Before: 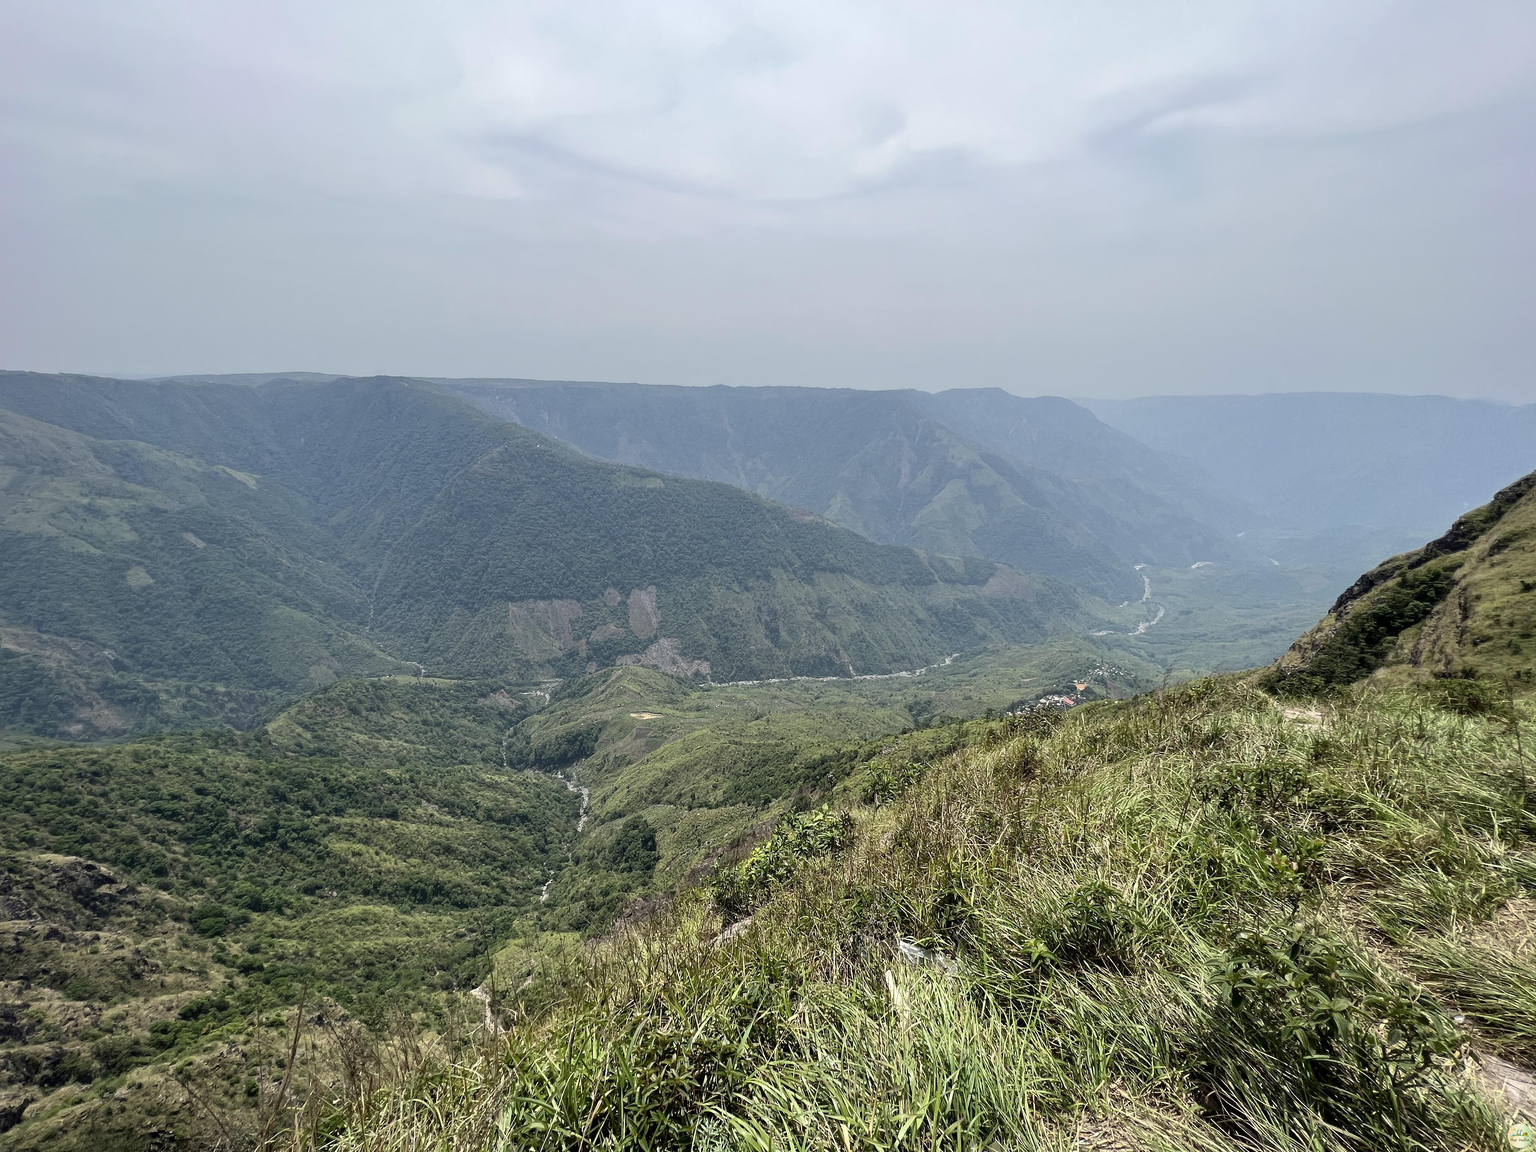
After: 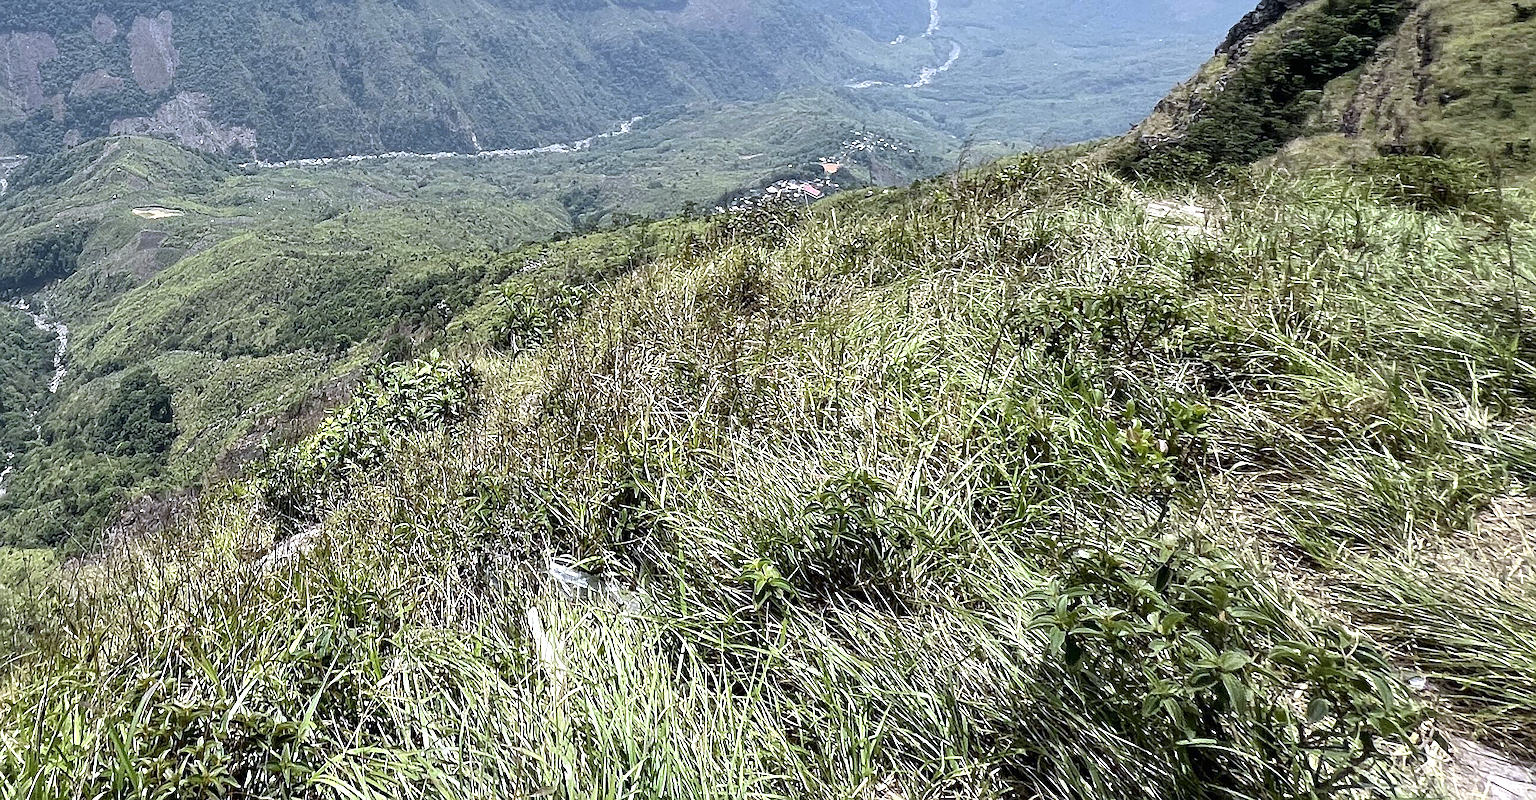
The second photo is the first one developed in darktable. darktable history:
exposure: black level correction 0, exposure 0.5 EV, compensate exposure bias true, compensate highlight preservation false
sharpen: on, module defaults
white balance: red 0.967, blue 1.119, emerald 0.756
crop and rotate: left 35.509%, top 50.238%, bottom 4.934%
